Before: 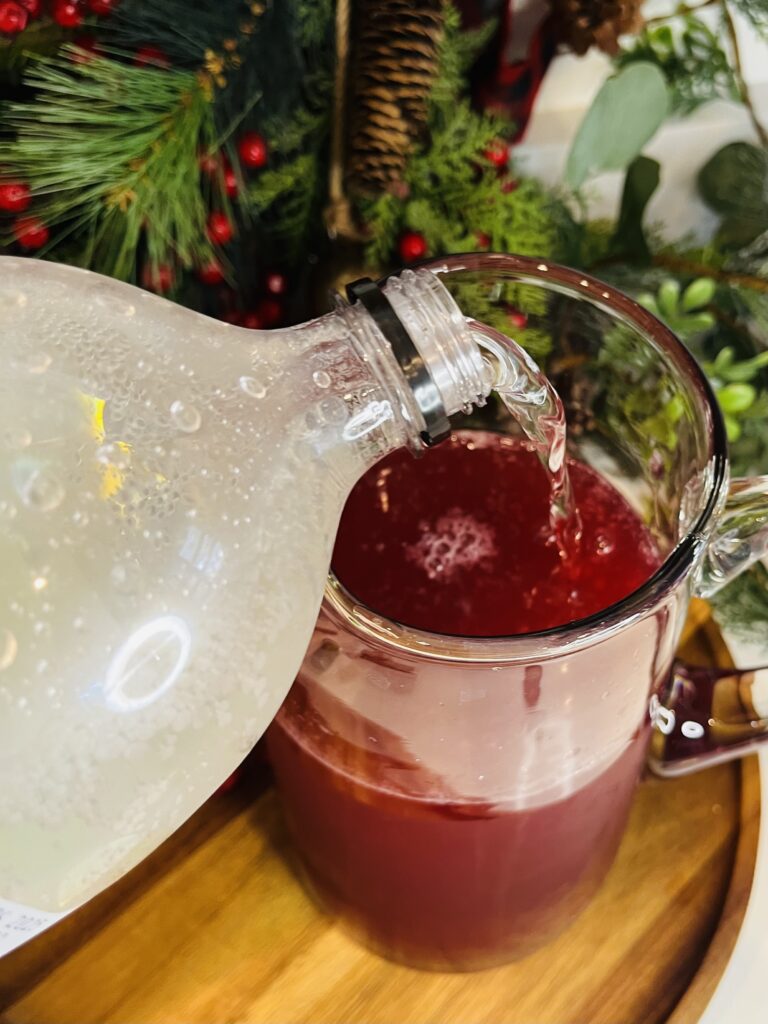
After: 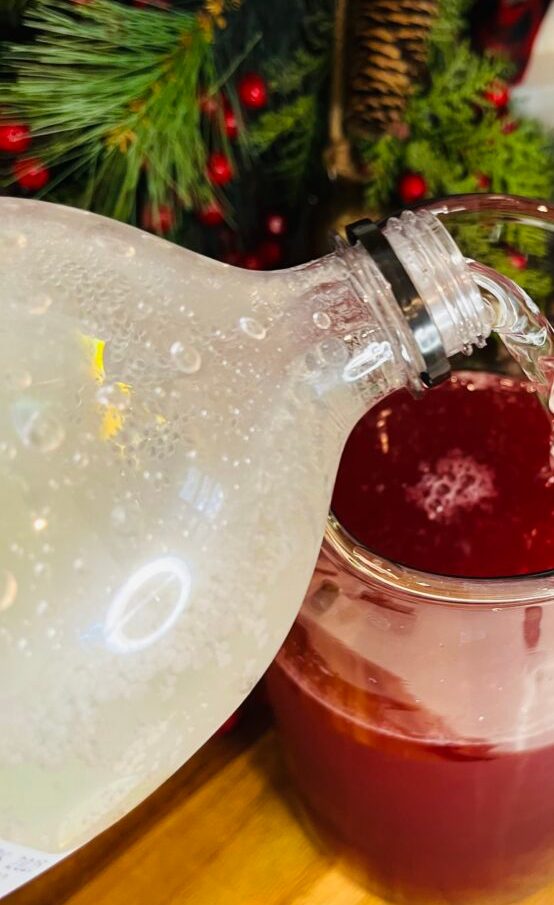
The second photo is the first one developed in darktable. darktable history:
crop: top 5.798%, right 27.857%, bottom 5.8%
